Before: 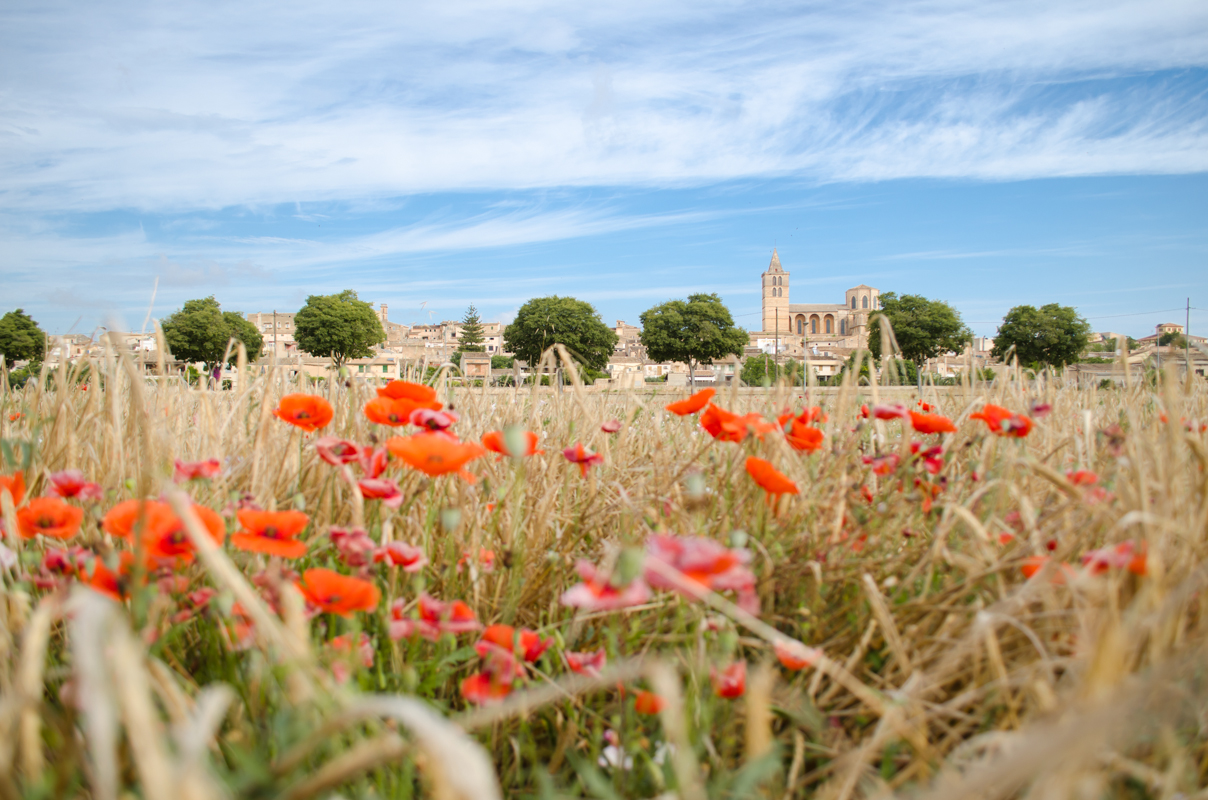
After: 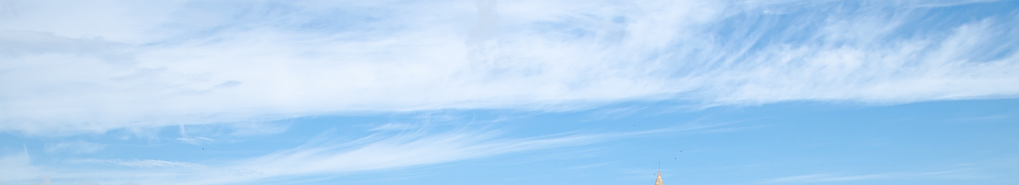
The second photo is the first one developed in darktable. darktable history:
crop and rotate: left 9.673%, top 9.739%, right 5.952%, bottom 67.011%
sharpen: on, module defaults
color balance rgb: global offset › luminance 0.473%, perceptual saturation grading › global saturation 20%, perceptual saturation grading › highlights -25.881%, perceptual saturation grading › shadows 49.684%, global vibrance 9.353%
